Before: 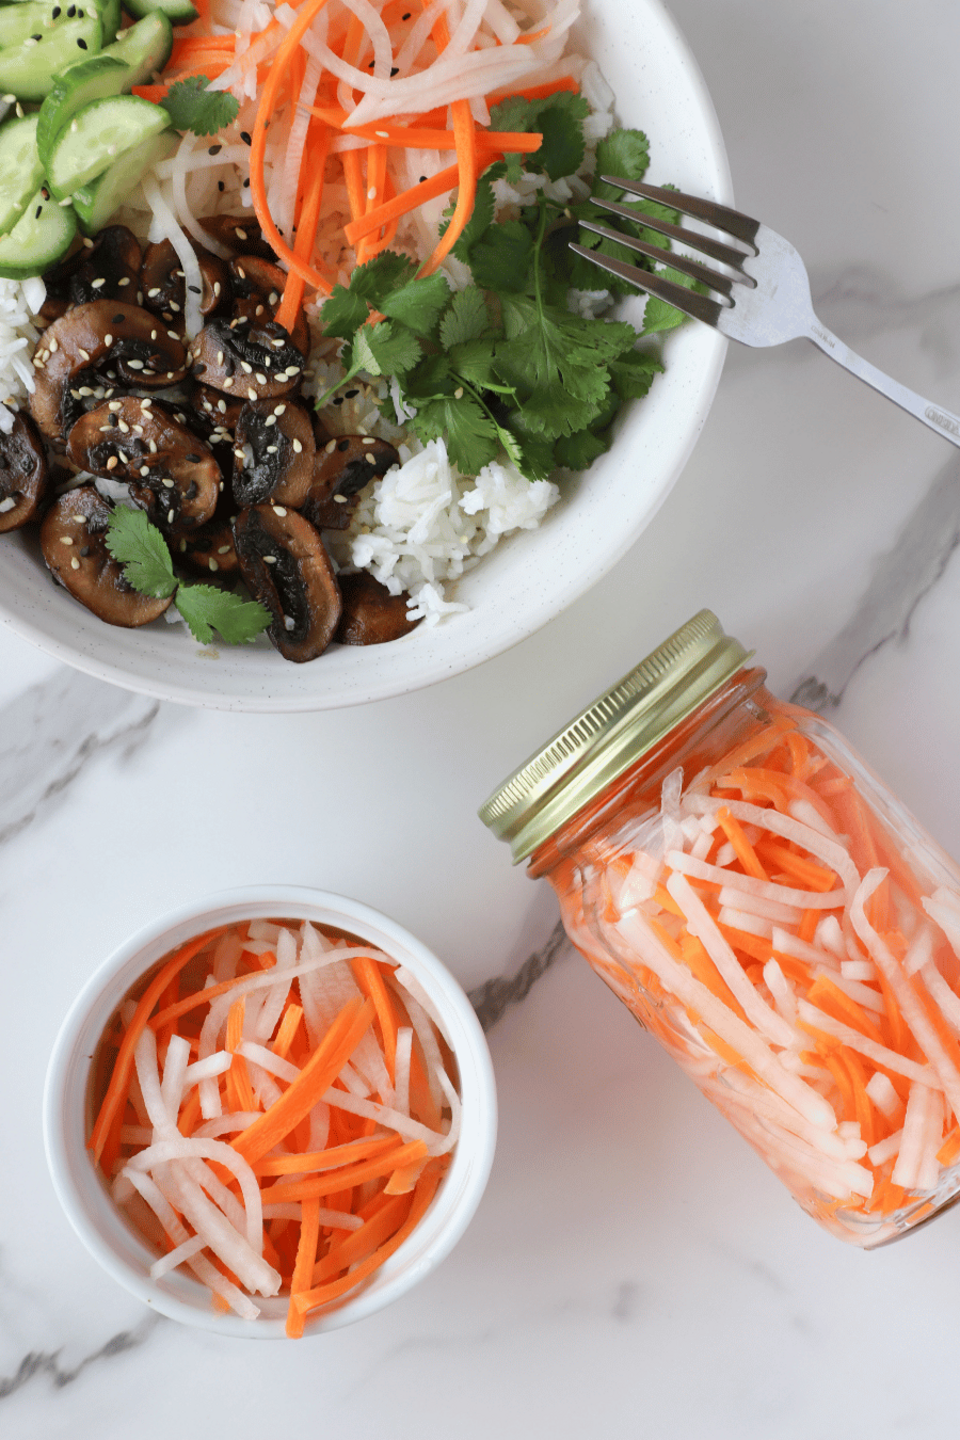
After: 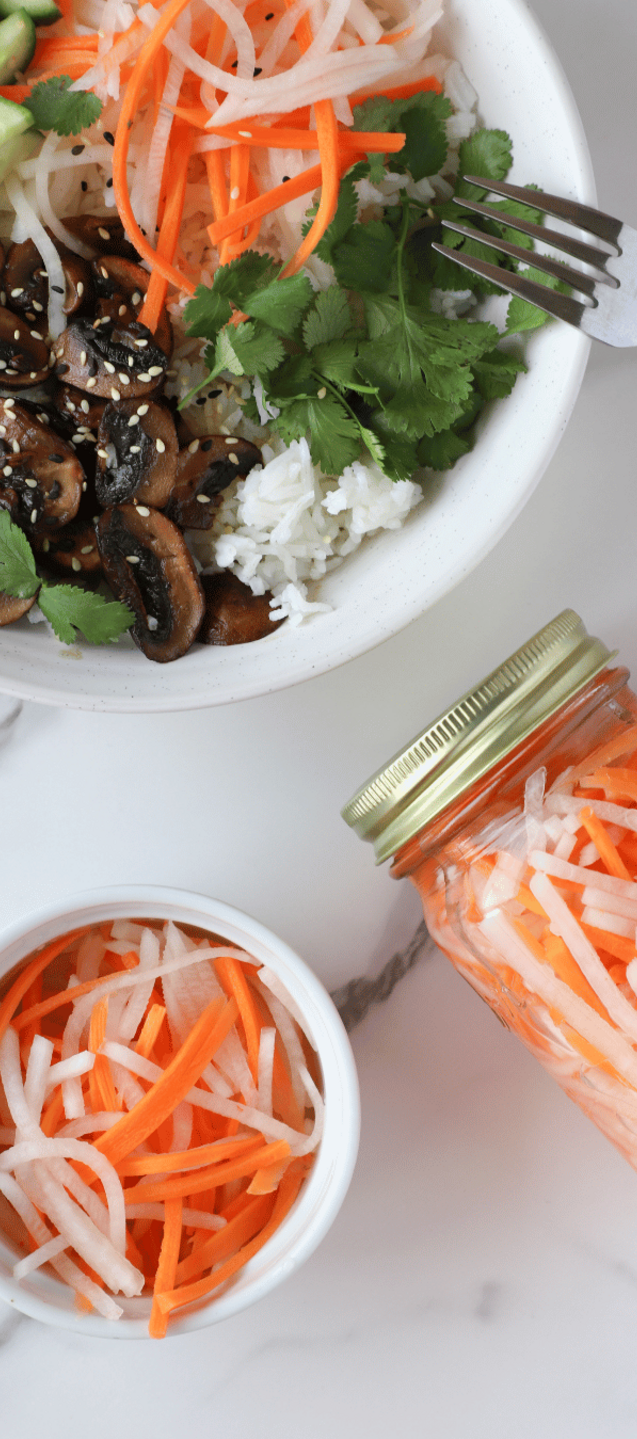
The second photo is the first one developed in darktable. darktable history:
crop and rotate: left 14.285%, right 19.338%
